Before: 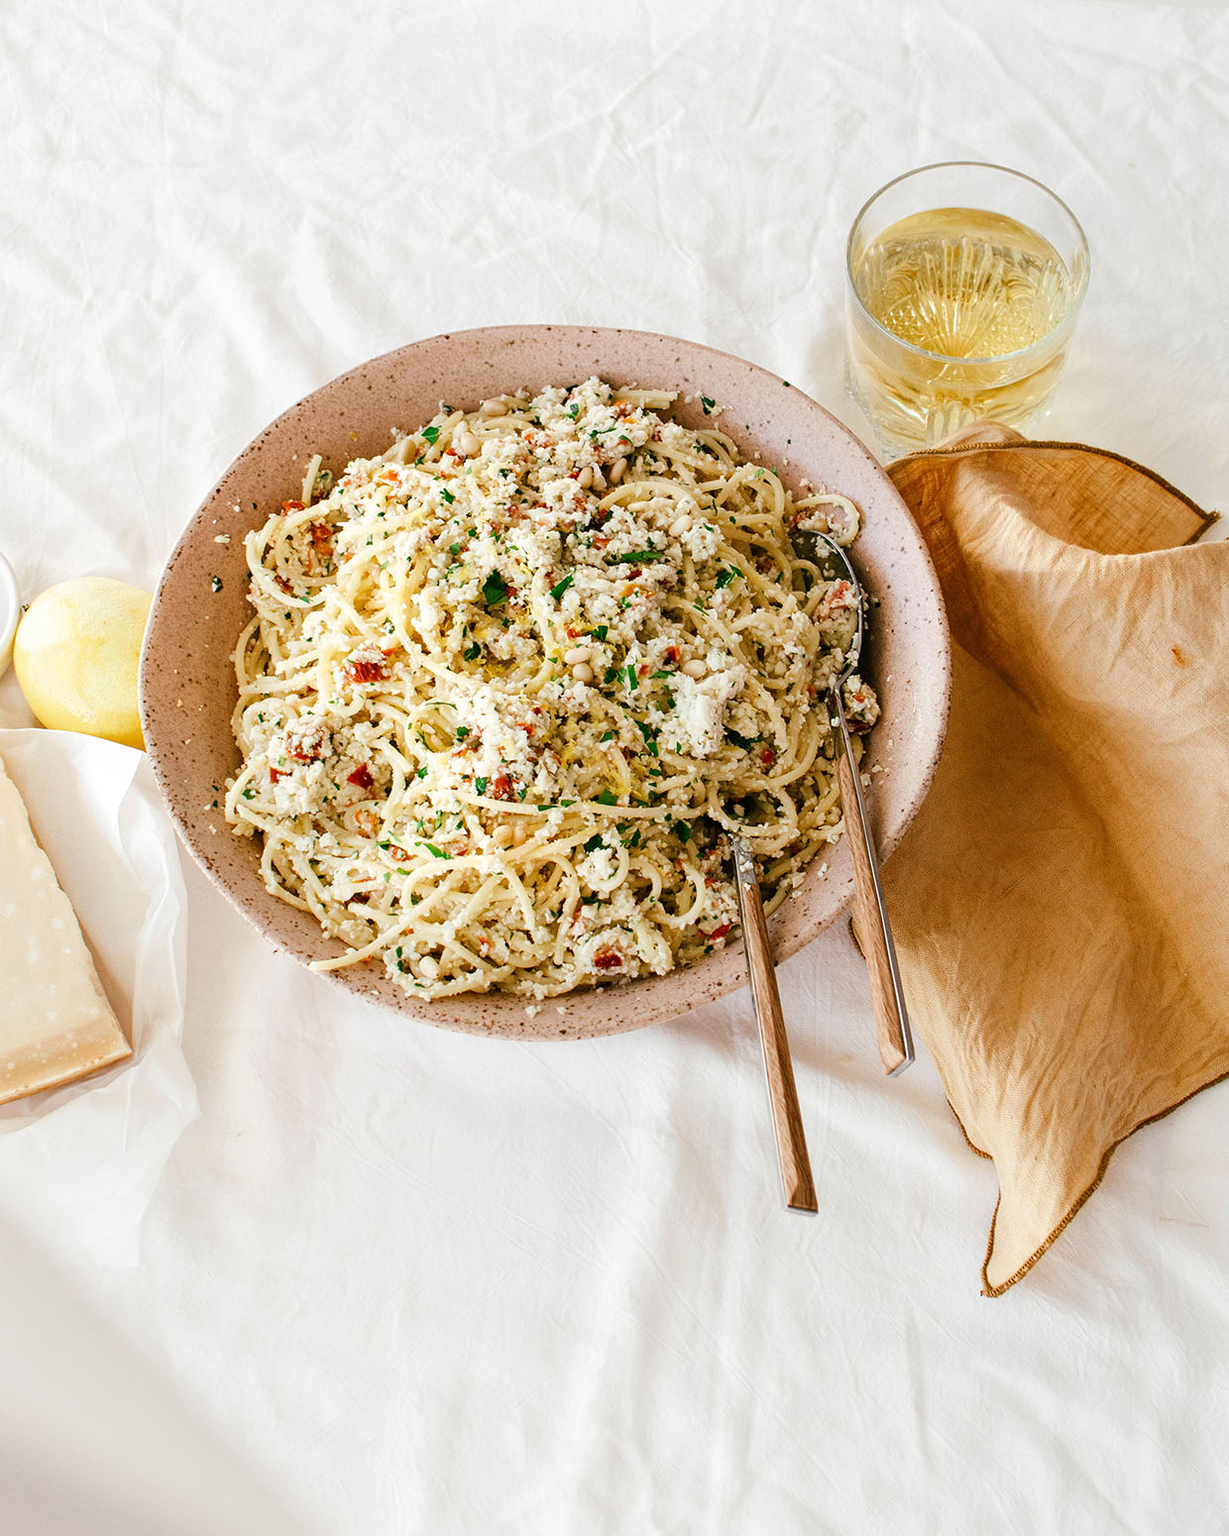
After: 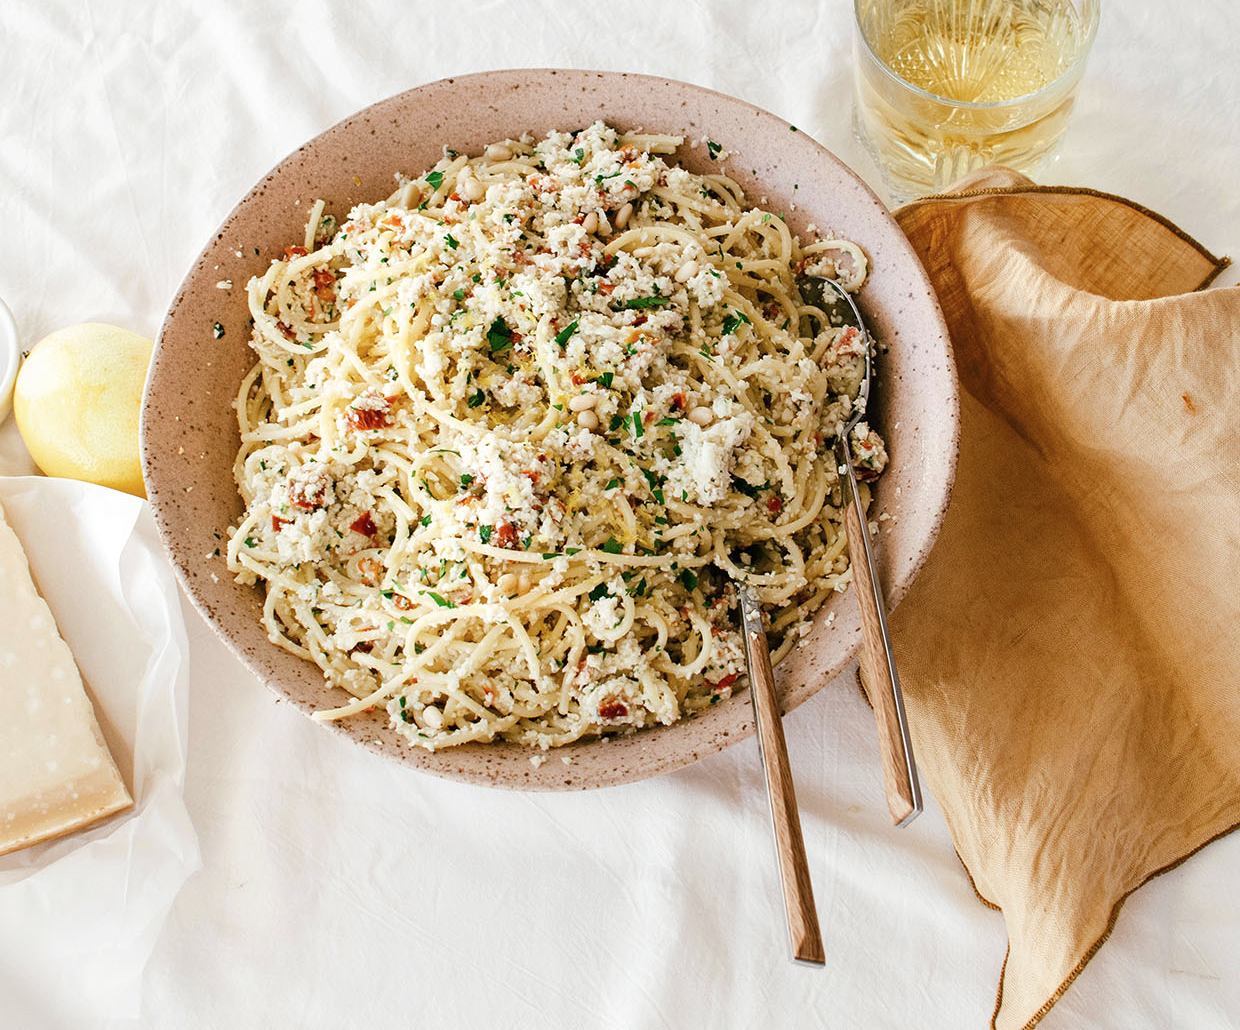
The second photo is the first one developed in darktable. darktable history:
crop: top 16.721%, bottom 16.766%
contrast brightness saturation: saturation -0.099
